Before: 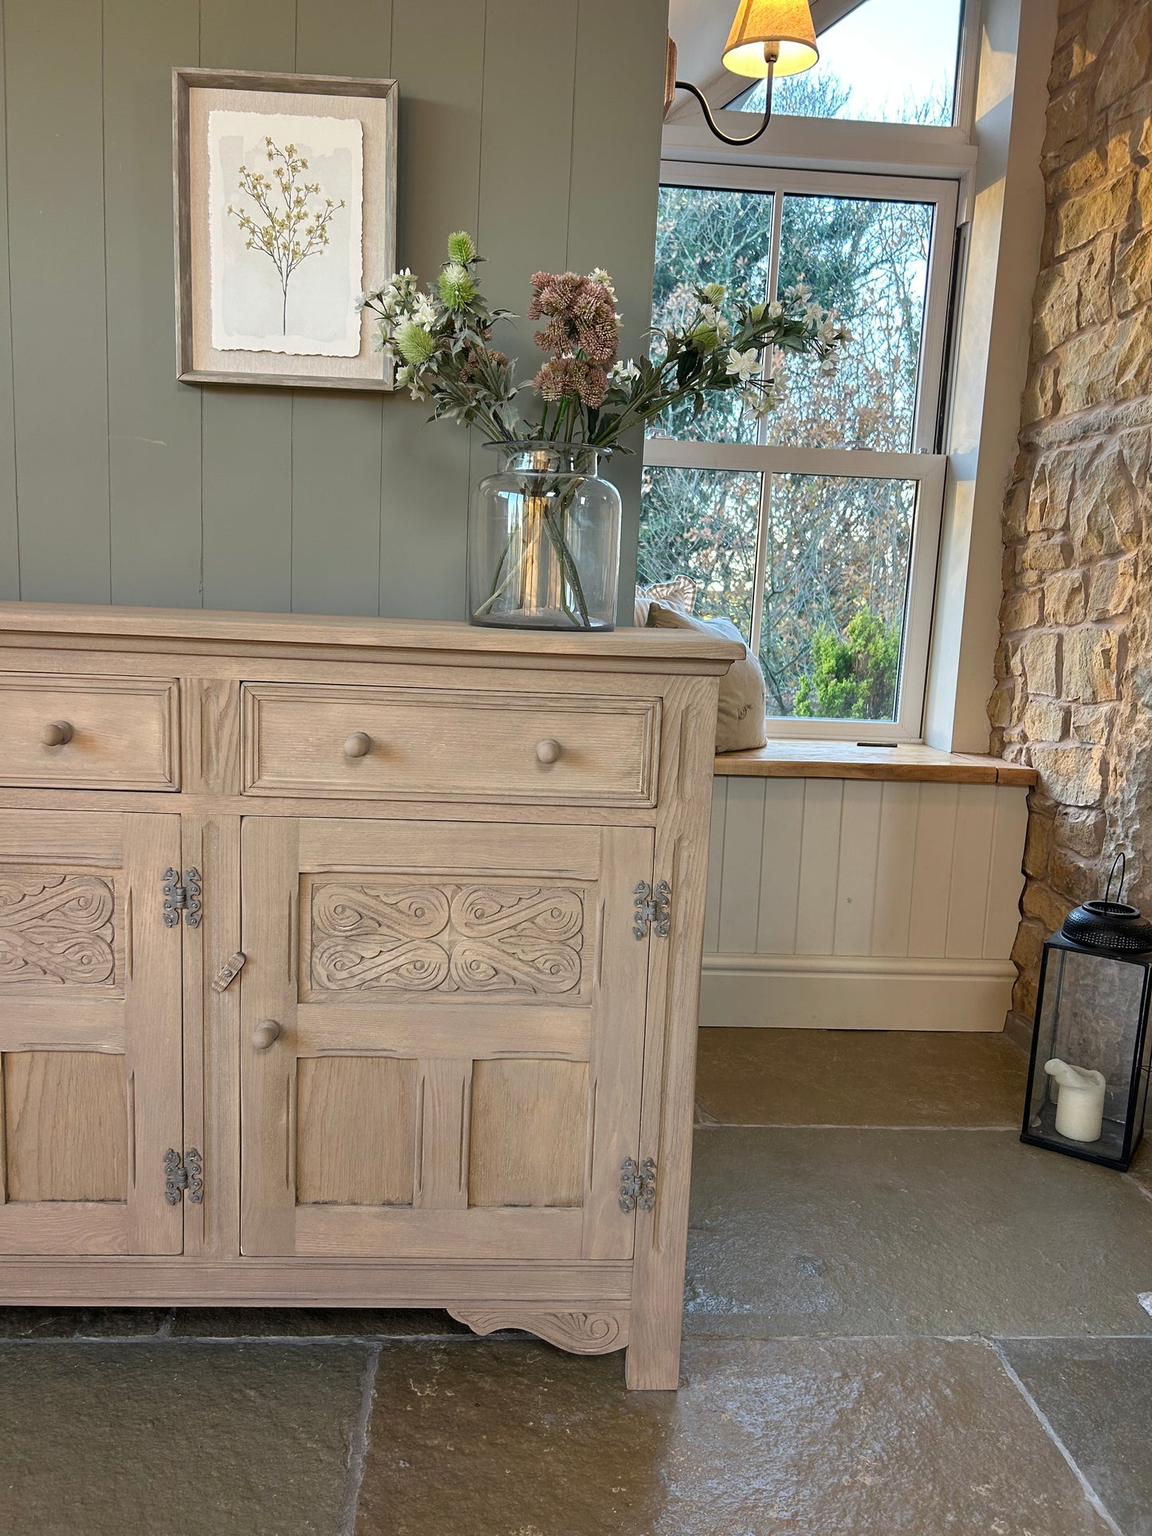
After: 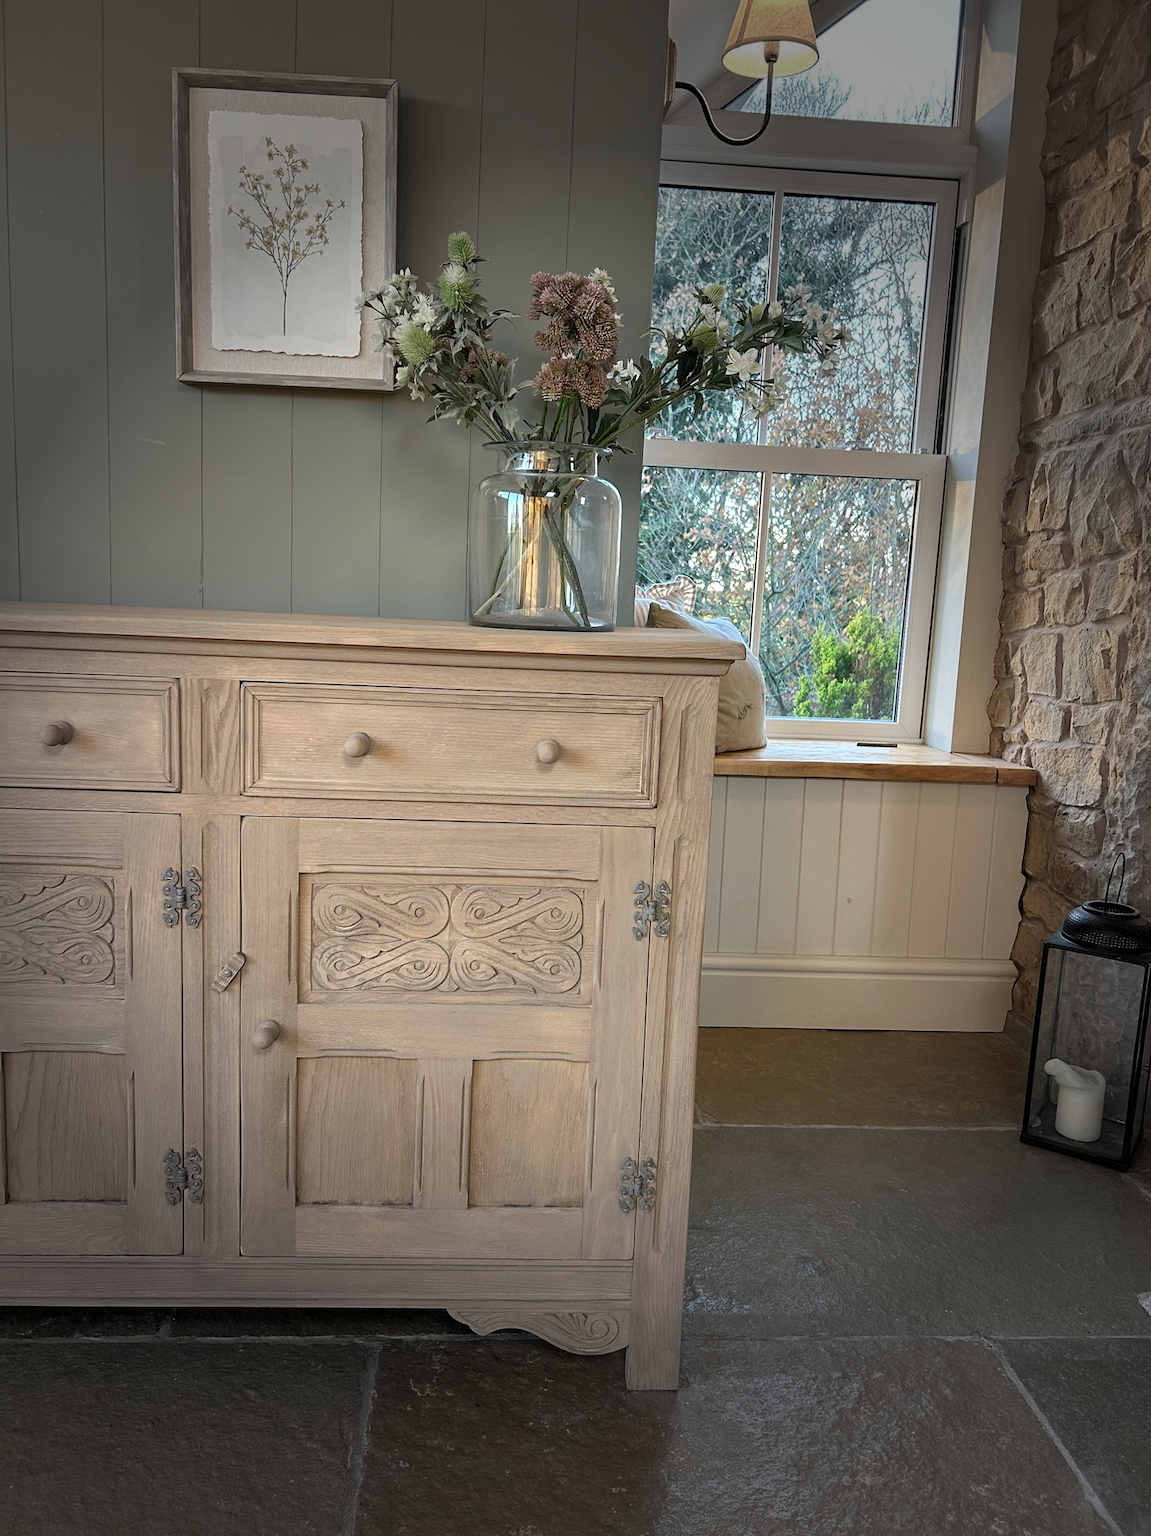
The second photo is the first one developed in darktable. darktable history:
vignetting: fall-off start 40.63%, fall-off radius 40.84%, brightness -0.707, saturation -0.477
exposure: exposure 0.127 EV, compensate exposure bias true, compensate highlight preservation false
